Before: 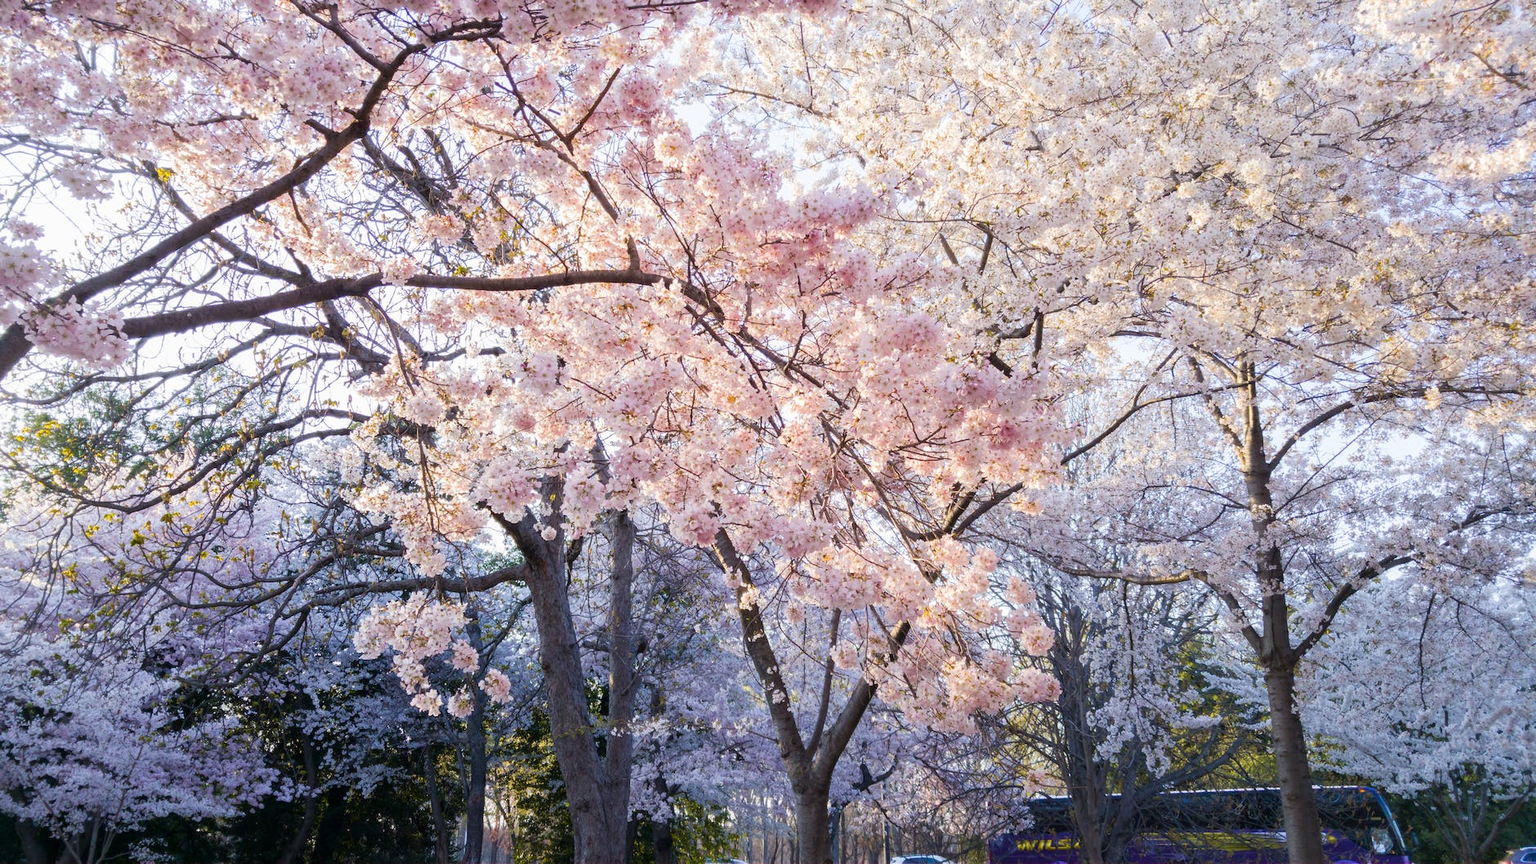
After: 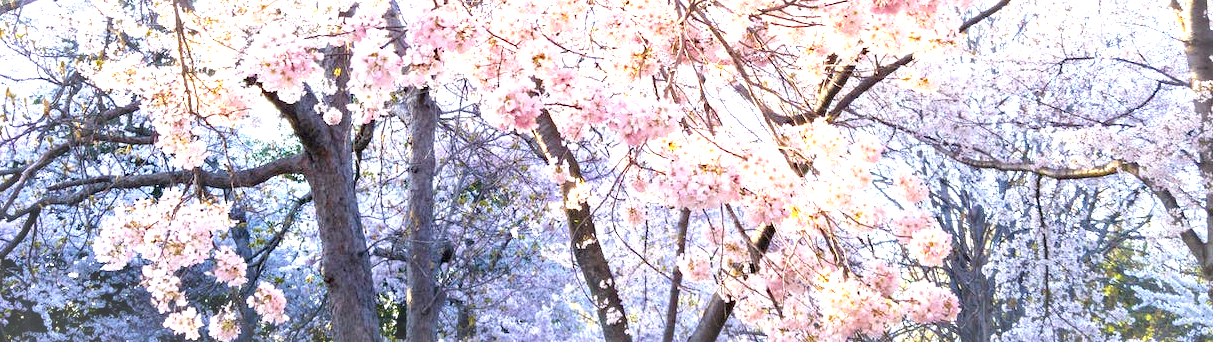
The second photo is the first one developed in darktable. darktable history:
crop: left 18.08%, top 50.812%, right 17.353%, bottom 16.805%
exposure: exposure 1.152 EV, compensate exposure bias true, compensate highlight preservation false
haze removal: compatibility mode true, adaptive false
vignetting: brightness 0.056, saturation 0.001, automatic ratio true, unbound false
